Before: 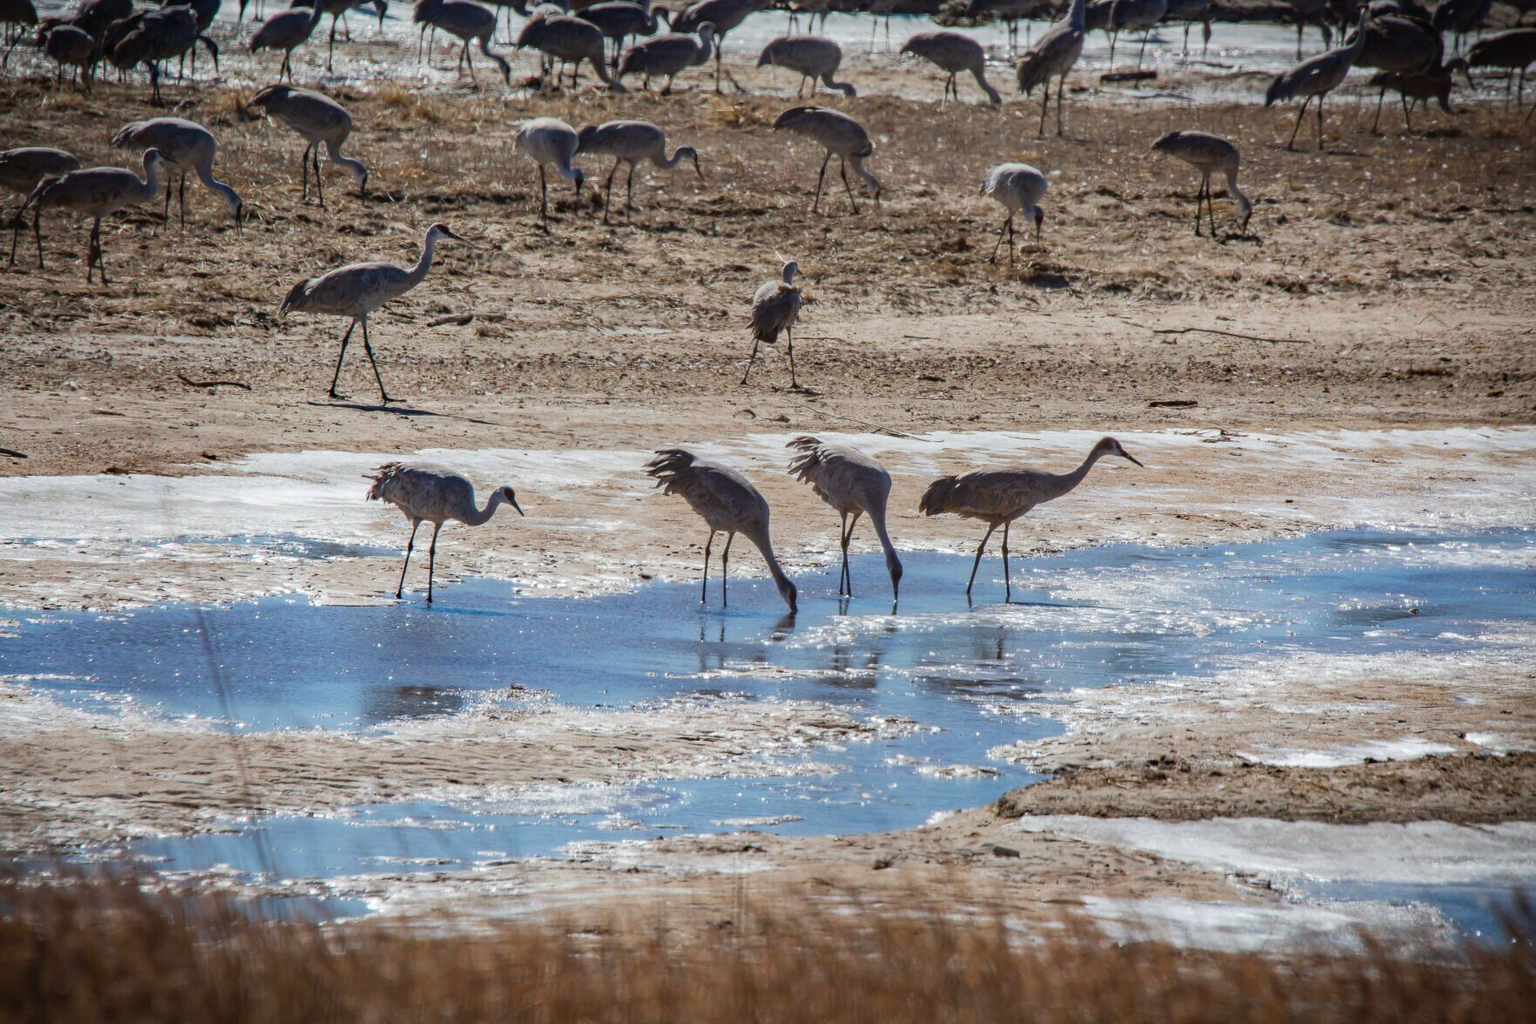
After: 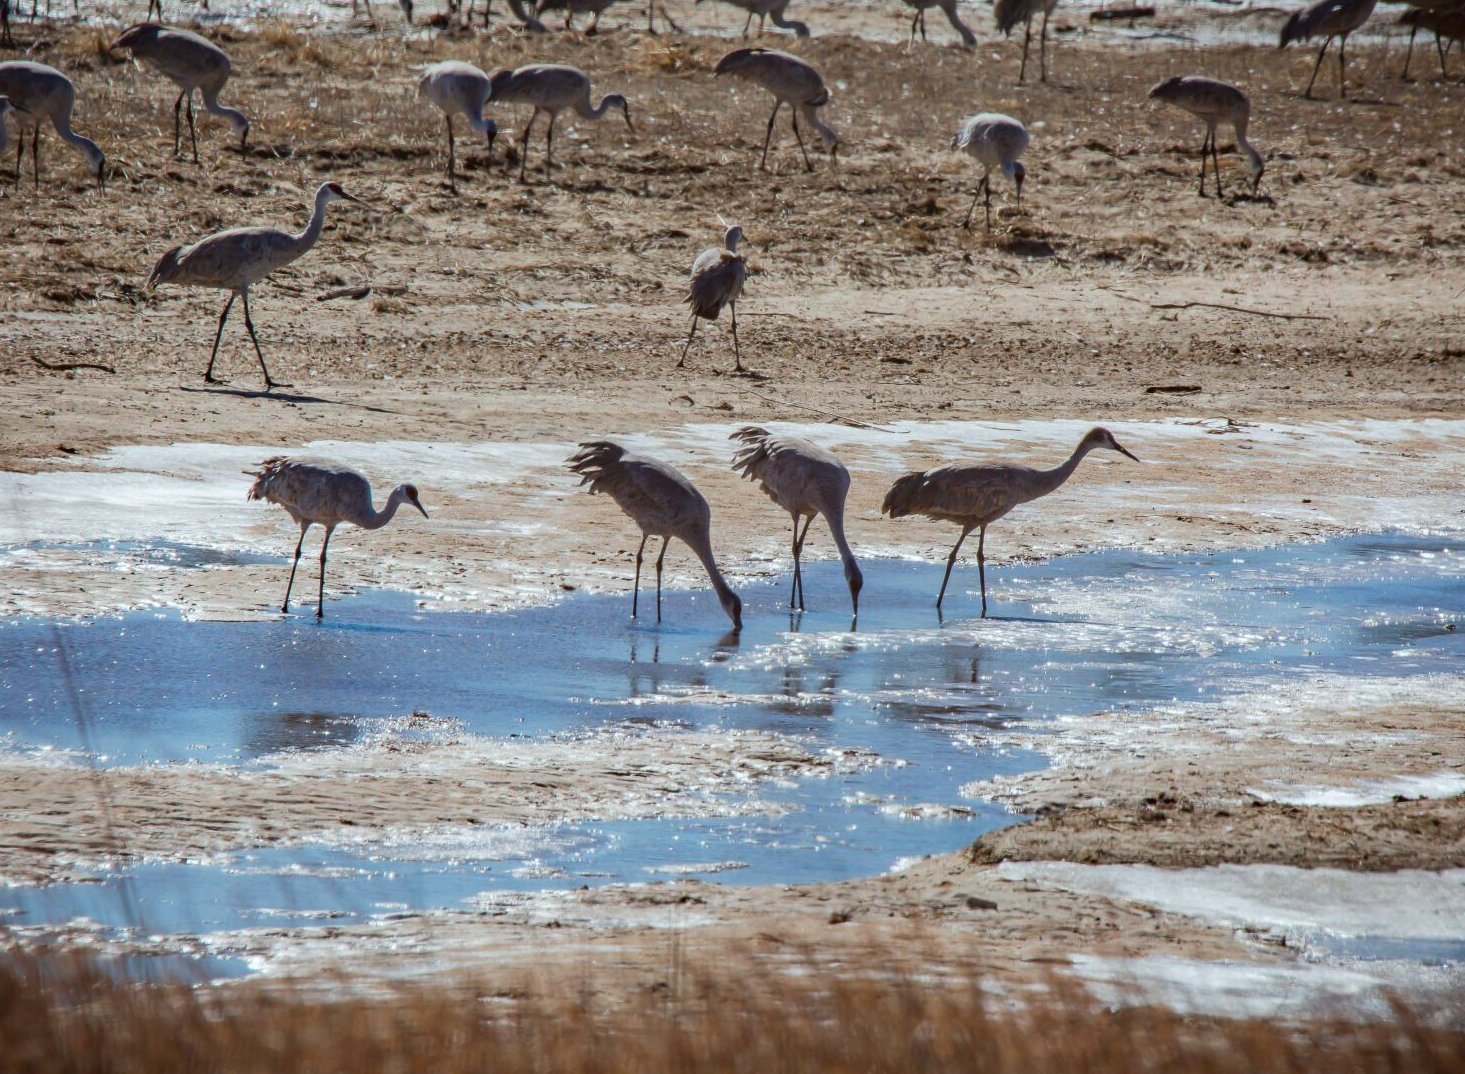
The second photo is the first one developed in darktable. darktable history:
crop: left 9.833%, top 6.318%, right 7.027%, bottom 2.22%
color correction: highlights a* -2.77, highlights b* -2.45, shadows a* 2.42, shadows b* 2.8
